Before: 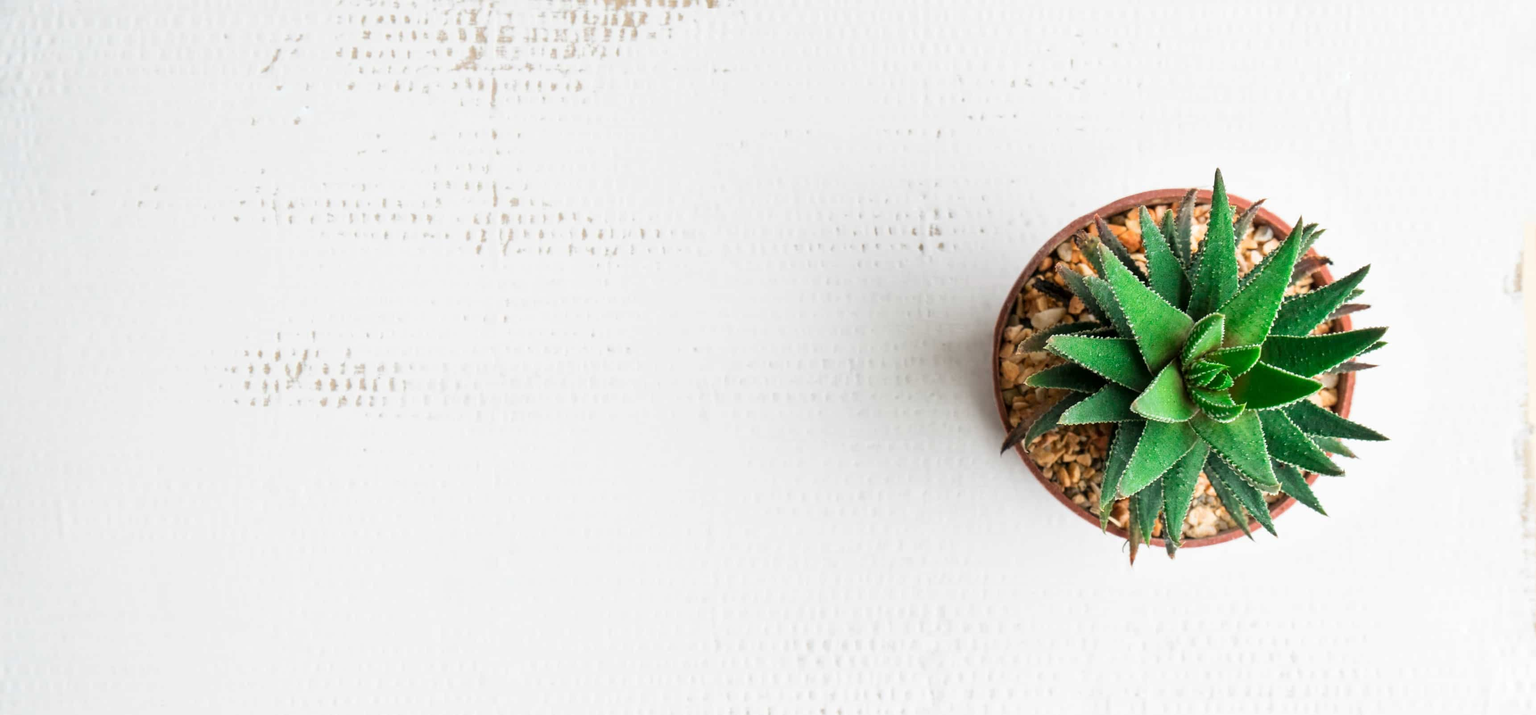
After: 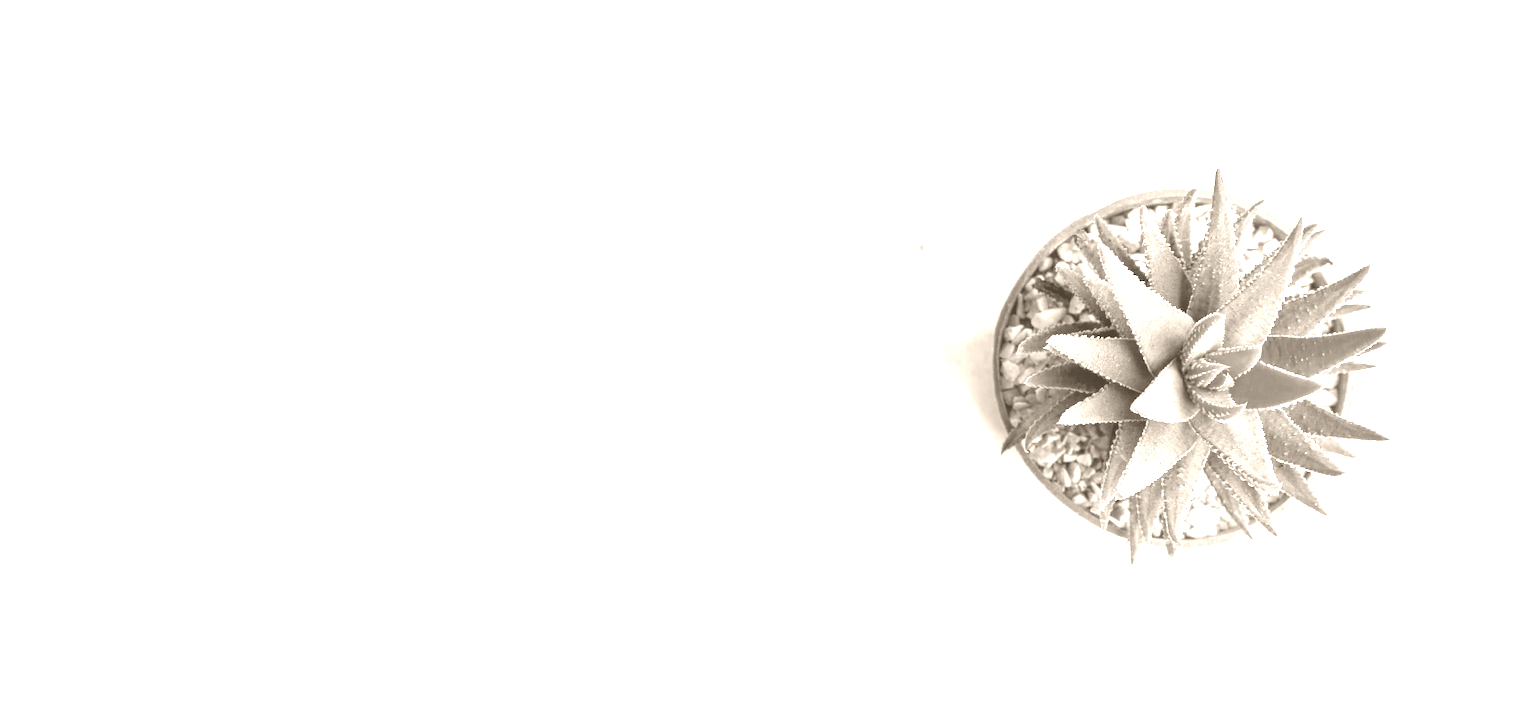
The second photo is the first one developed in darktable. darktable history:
tone equalizer: -8 EV 0.25 EV, -7 EV 0.417 EV, -6 EV 0.417 EV, -5 EV 0.25 EV, -3 EV -0.25 EV, -2 EV -0.417 EV, -1 EV -0.417 EV, +0 EV -0.25 EV, edges refinement/feathering 500, mask exposure compensation -1.57 EV, preserve details guided filter
exposure: exposure 0.95 EV, compensate highlight preservation false
local contrast: mode bilateral grid, contrast 20, coarseness 50, detail 120%, midtone range 0.2
colorize: hue 34.49°, saturation 35.33%, source mix 100%, version 1
